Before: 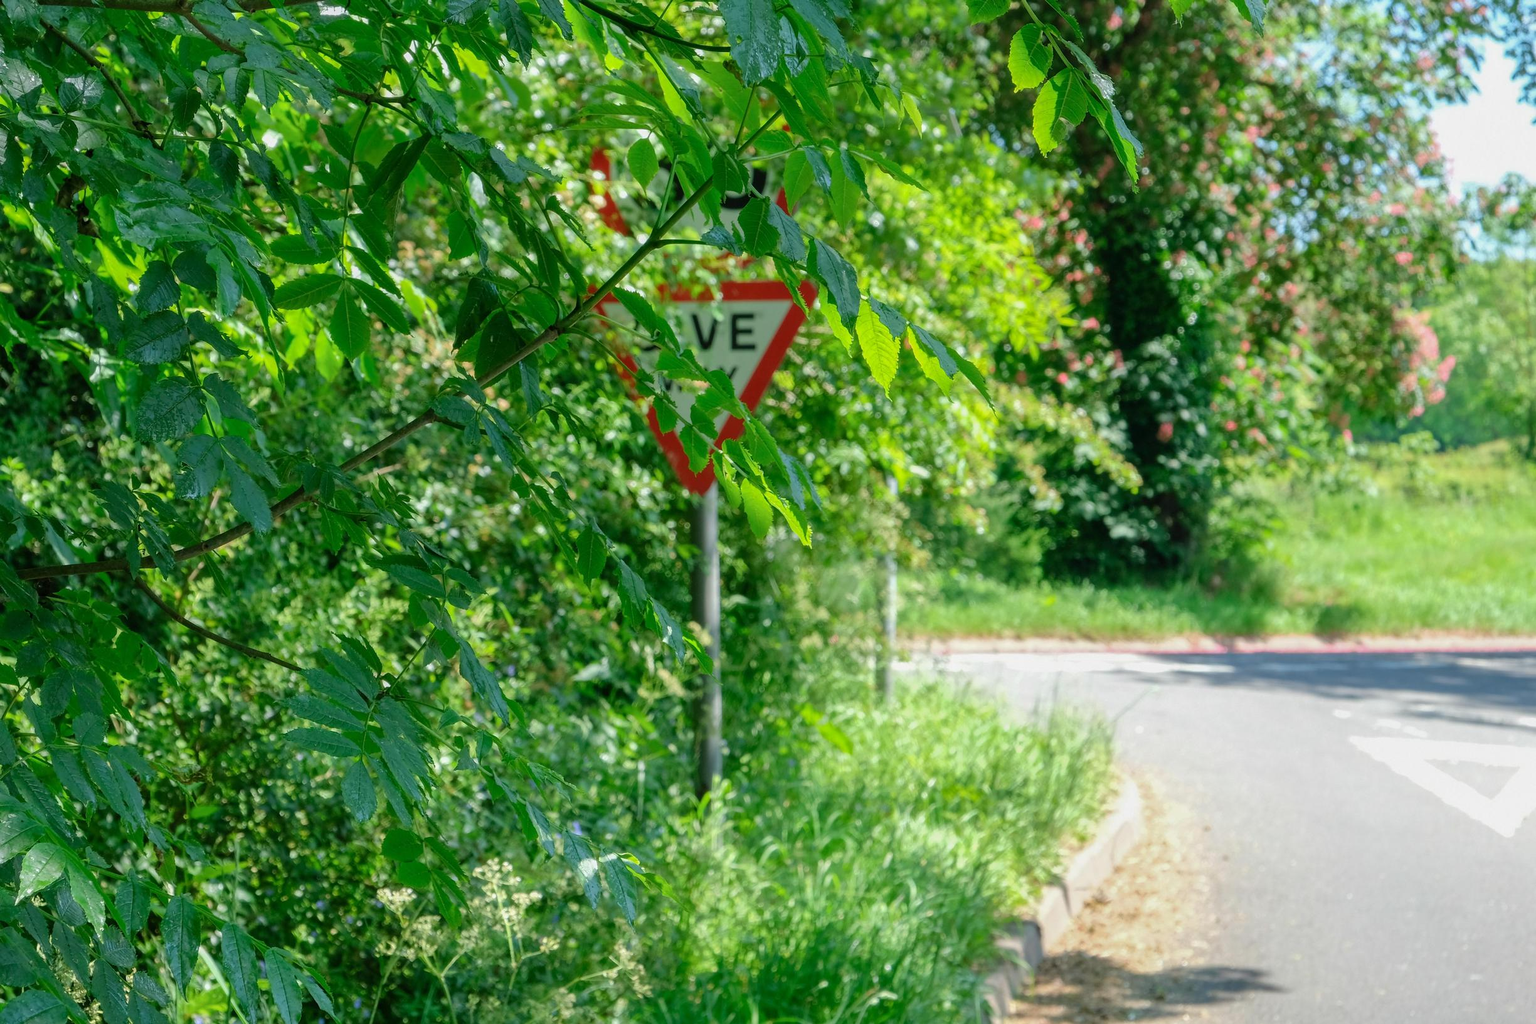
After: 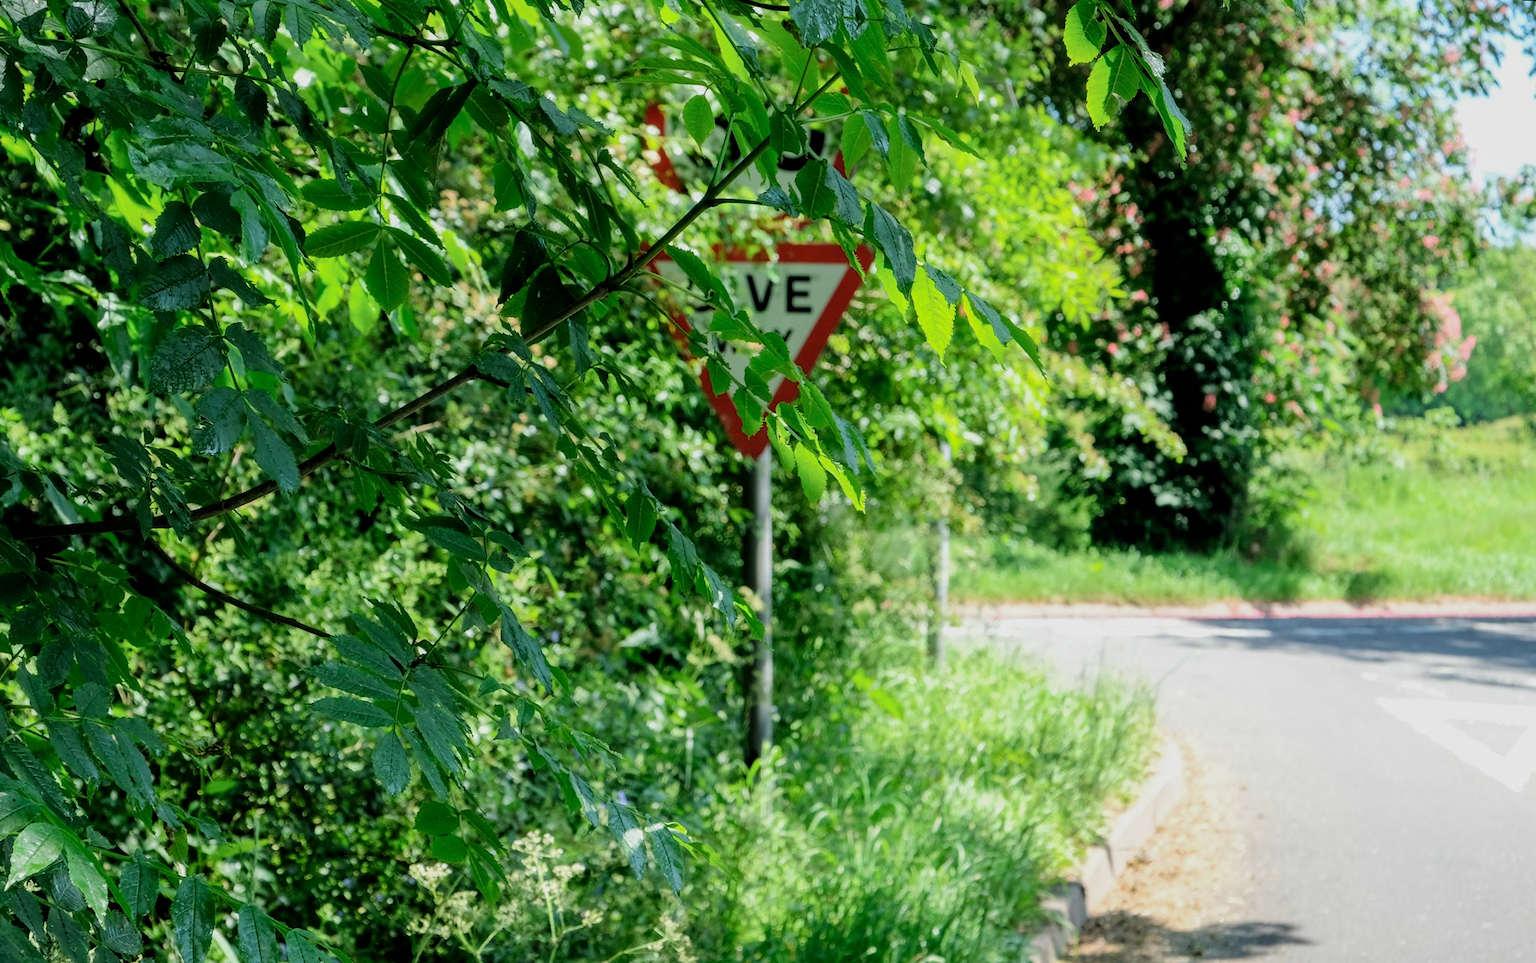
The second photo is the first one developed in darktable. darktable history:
filmic rgb: black relative exposure -5 EV, white relative exposure 3.5 EV, hardness 3.19, contrast 1.4, highlights saturation mix -50%
rotate and perspective: rotation 0.679°, lens shift (horizontal) 0.136, crop left 0.009, crop right 0.991, crop top 0.078, crop bottom 0.95
